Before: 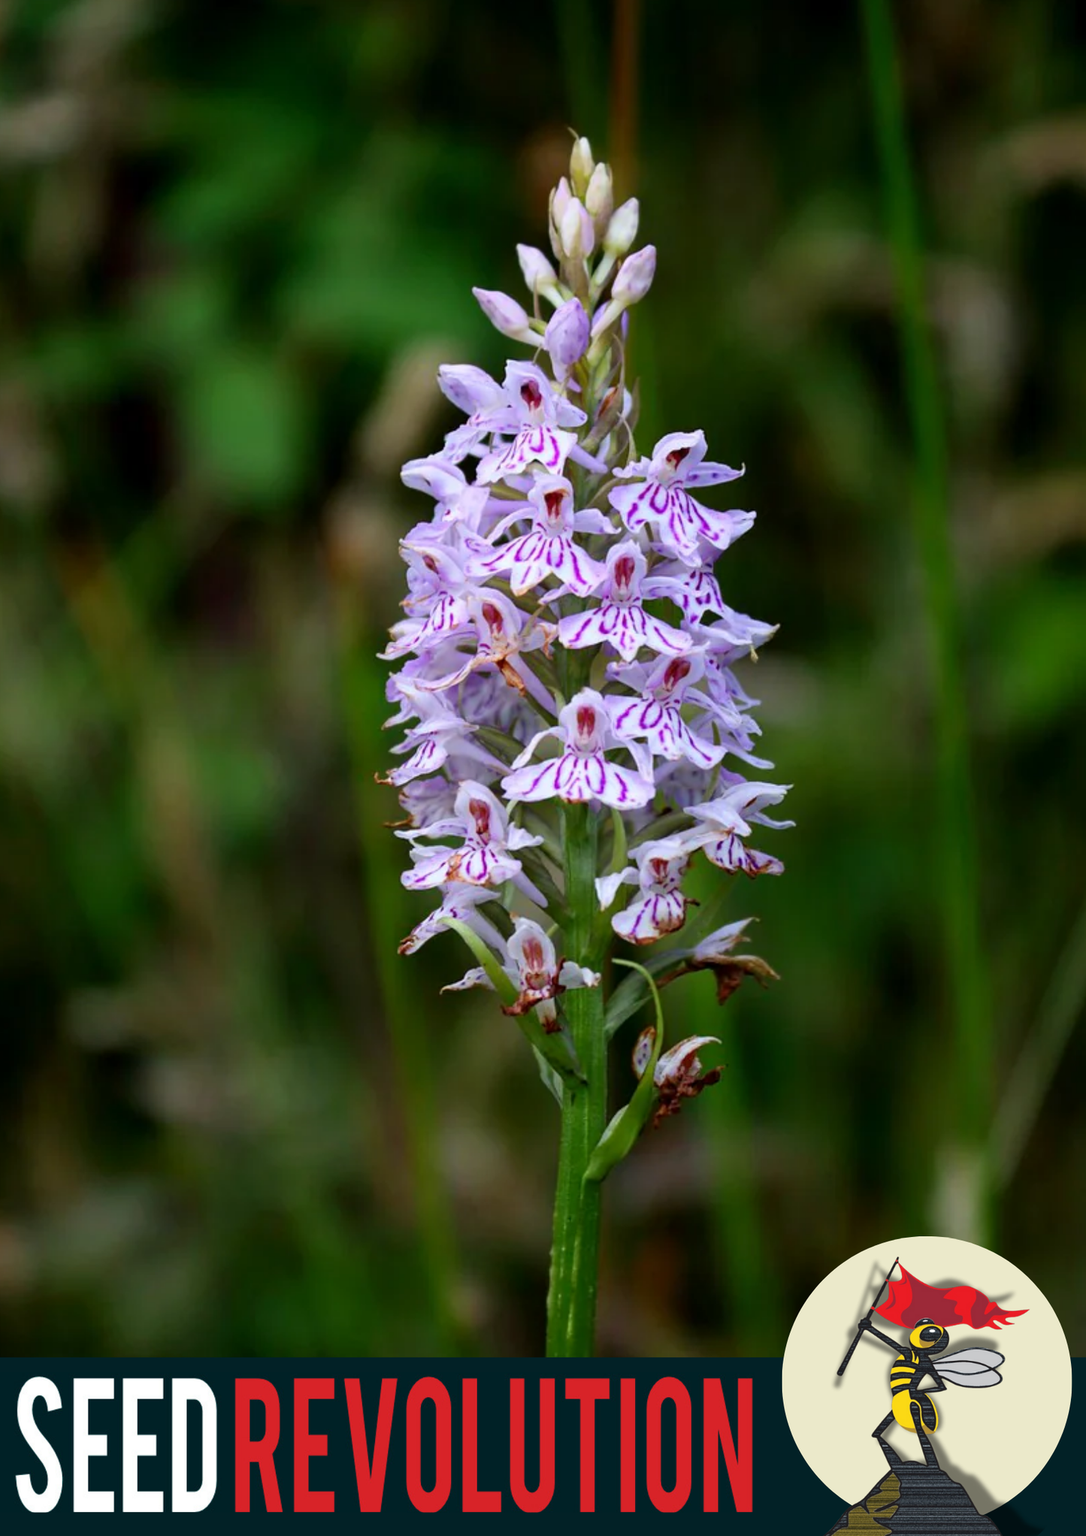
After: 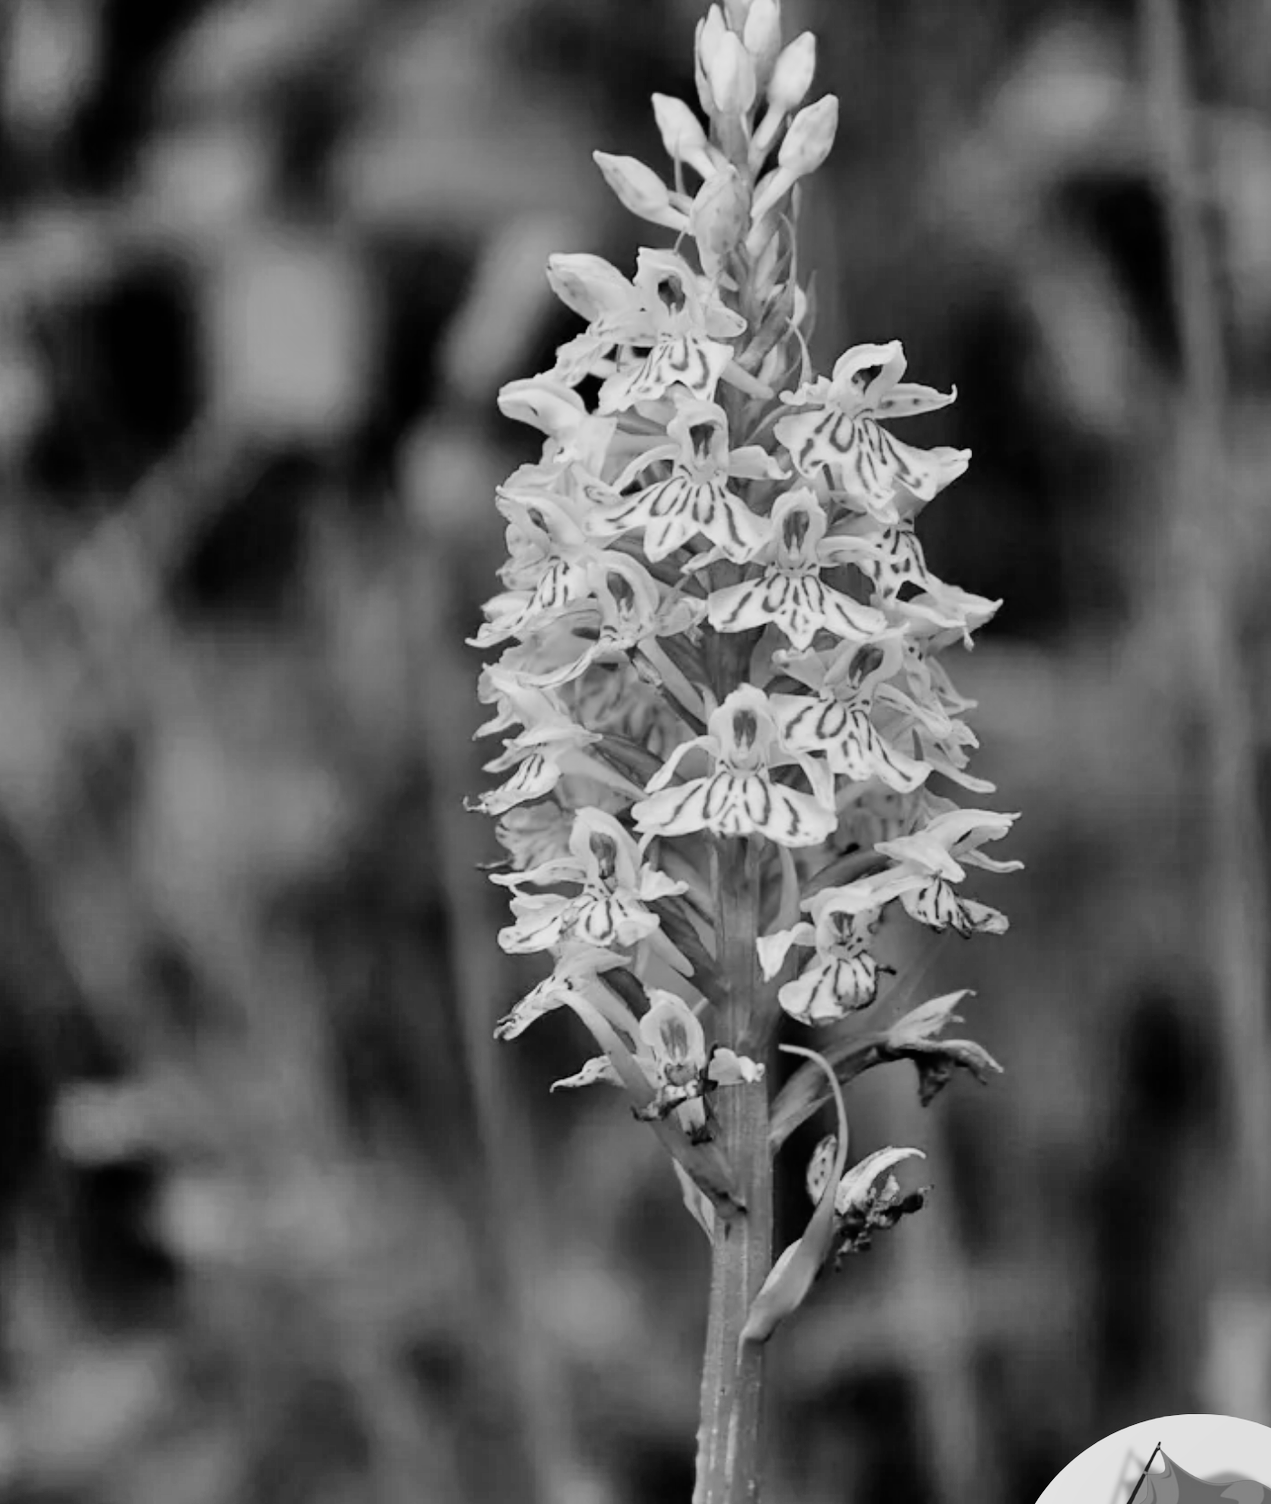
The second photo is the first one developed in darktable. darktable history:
contrast brightness saturation: saturation -1
filmic rgb: black relative exposure -7.65 EV, white relative exposure 4.56 EV, hardness 3.61
shadows and highlights: shadows 60, highlights -60.23, soften with gaussian
crop and rotate: left 2.425%, top 11.305%, right 9.6%, bottom 15.08%
white balance: emerald 1
exposure: black level correction 0, exposure 0.7 EV, compensate exposure bias true, compensate highlight preservation false
